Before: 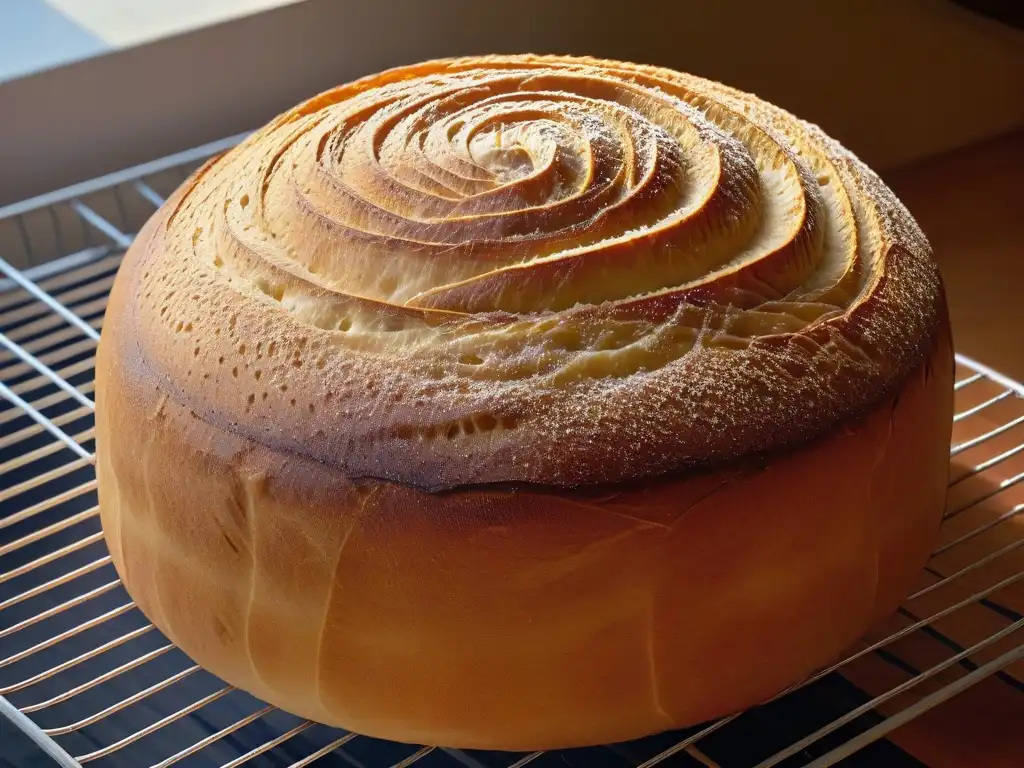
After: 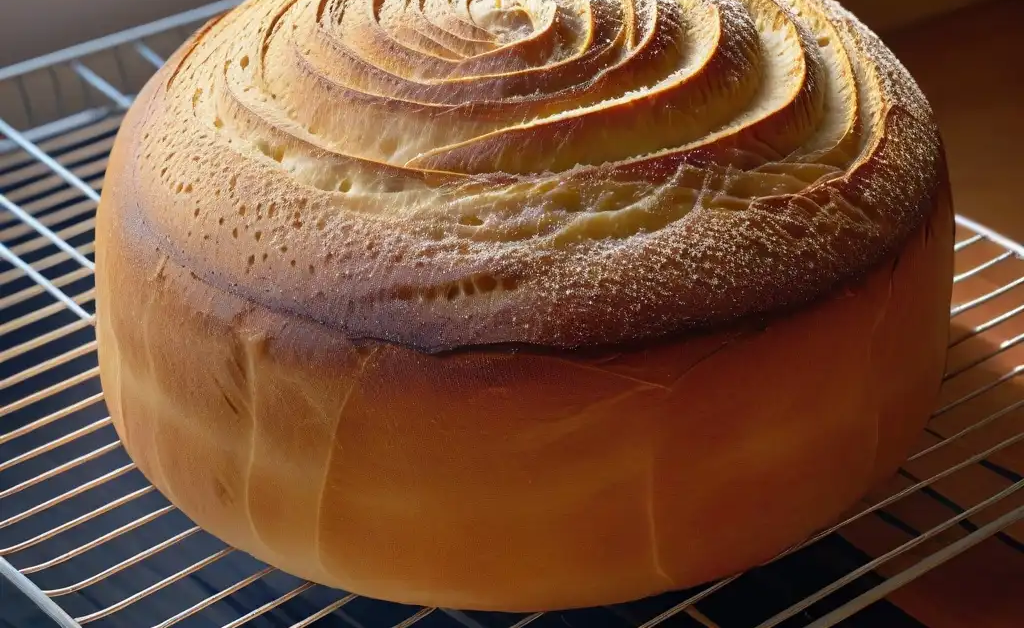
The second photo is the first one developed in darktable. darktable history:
crop and rotate: top 18.166%
